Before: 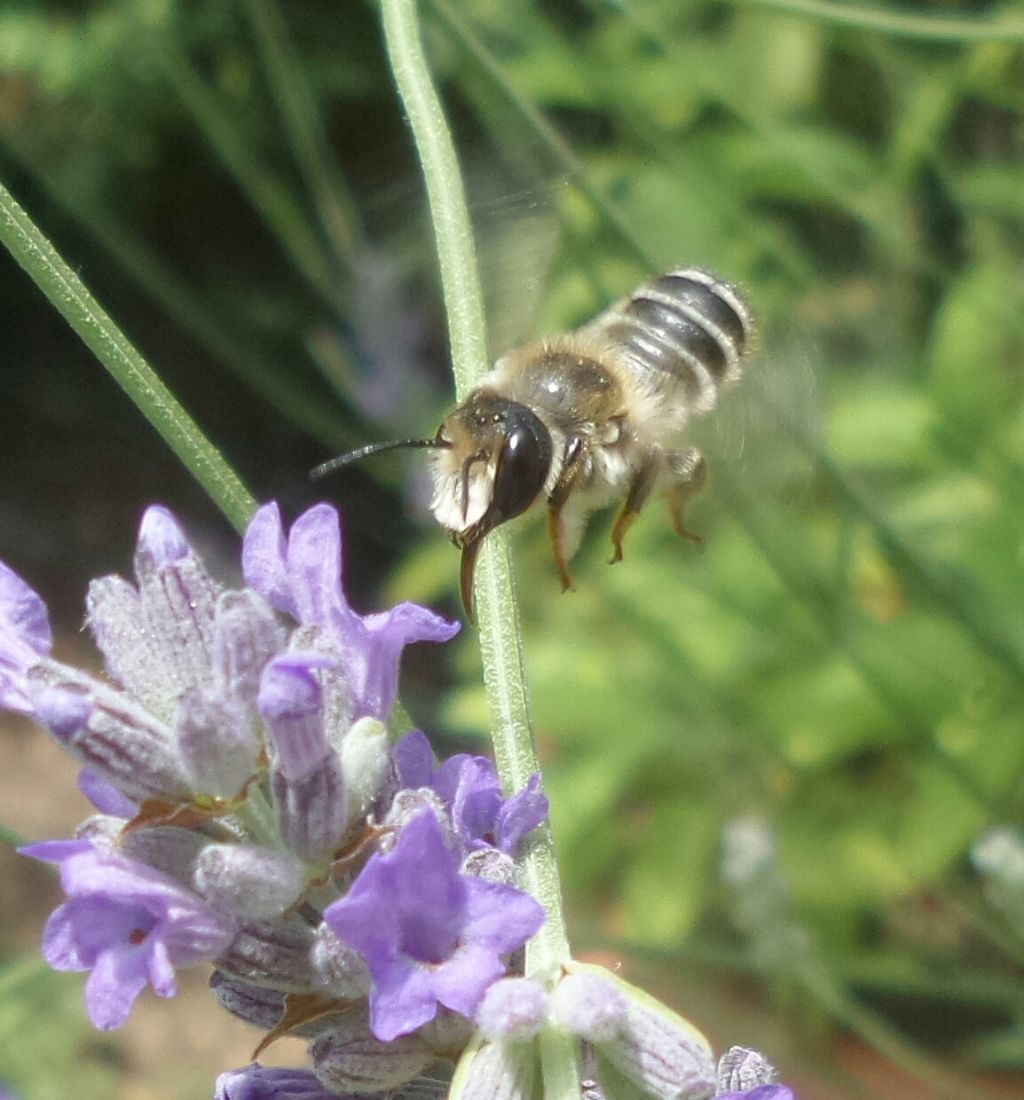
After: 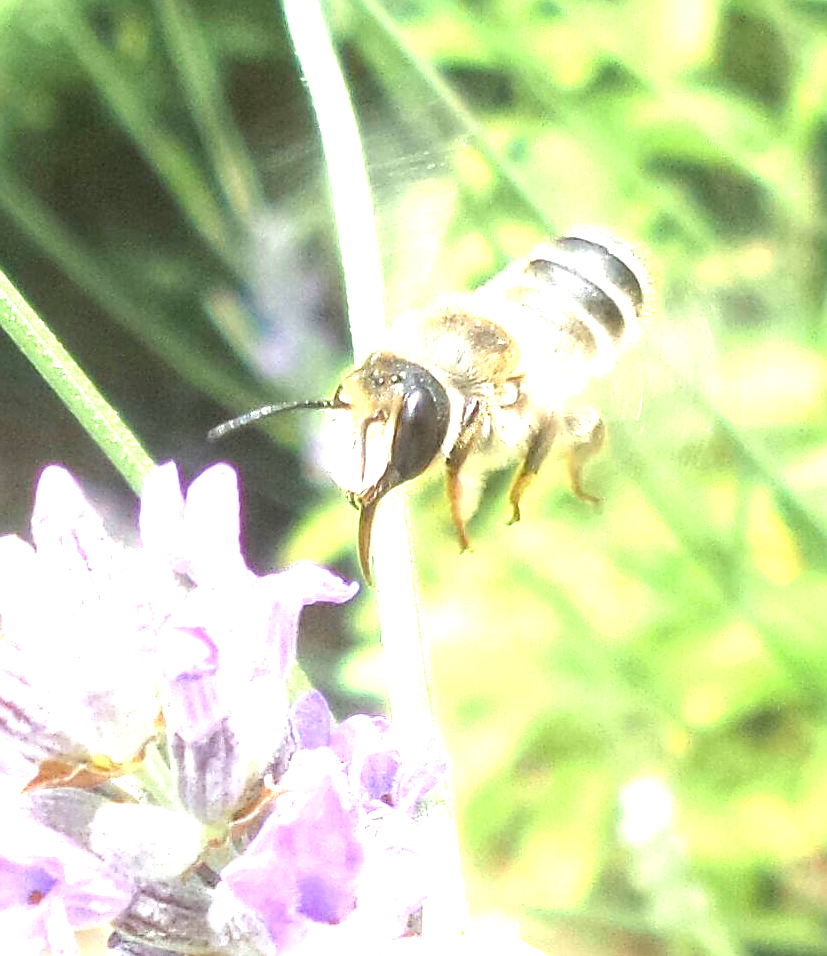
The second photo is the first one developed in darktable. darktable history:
crop: left 9.987%, top 3.582%, right 9.186%, bottom 9.423%
exposure: black level correction 0, exposure 2.092 EV, compensate highlight preservation false
sharpen: amount 0.487
